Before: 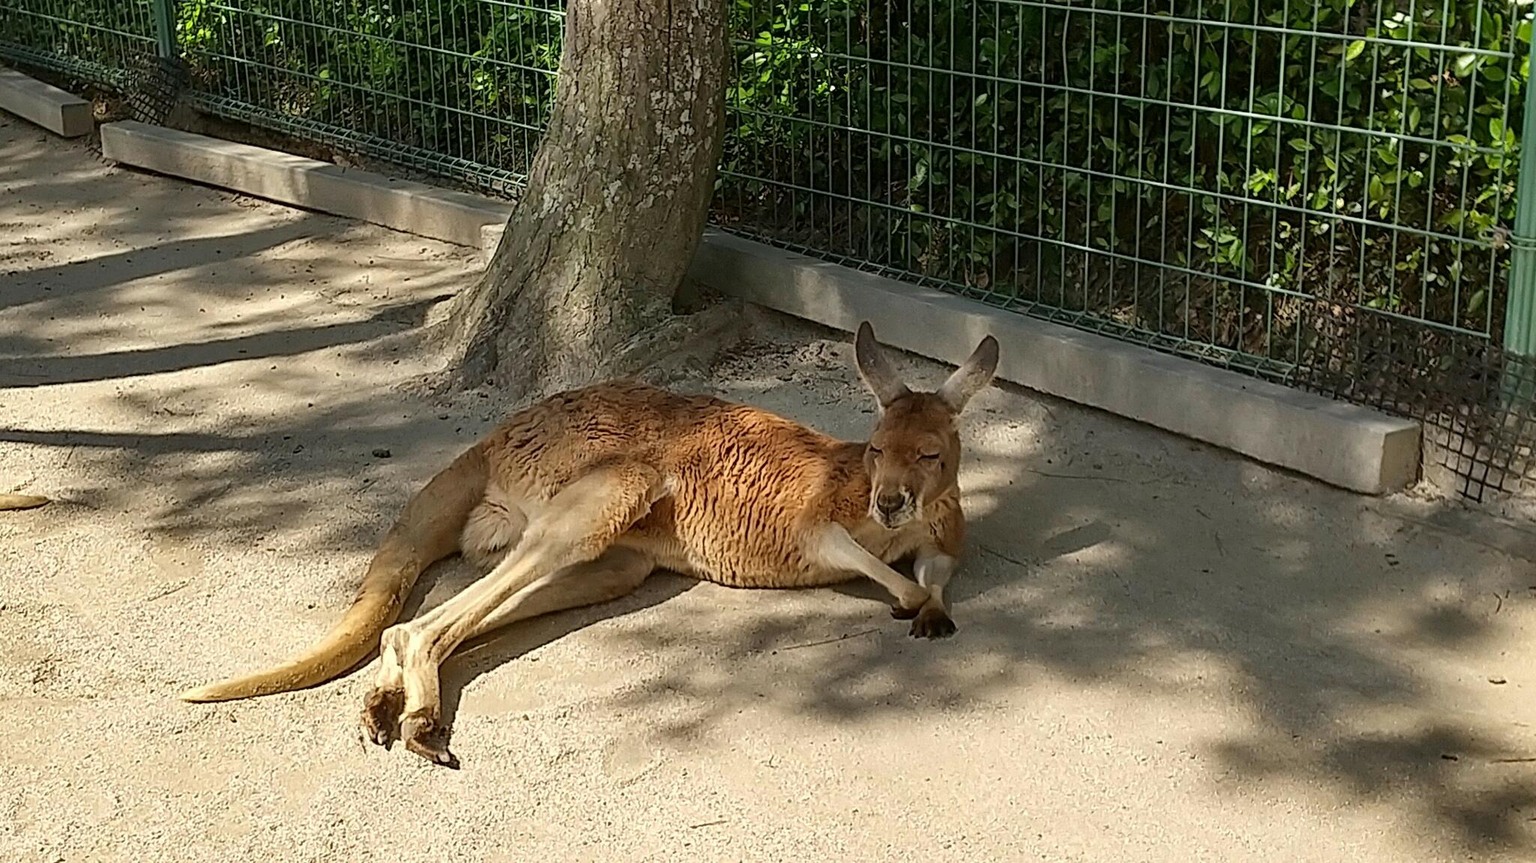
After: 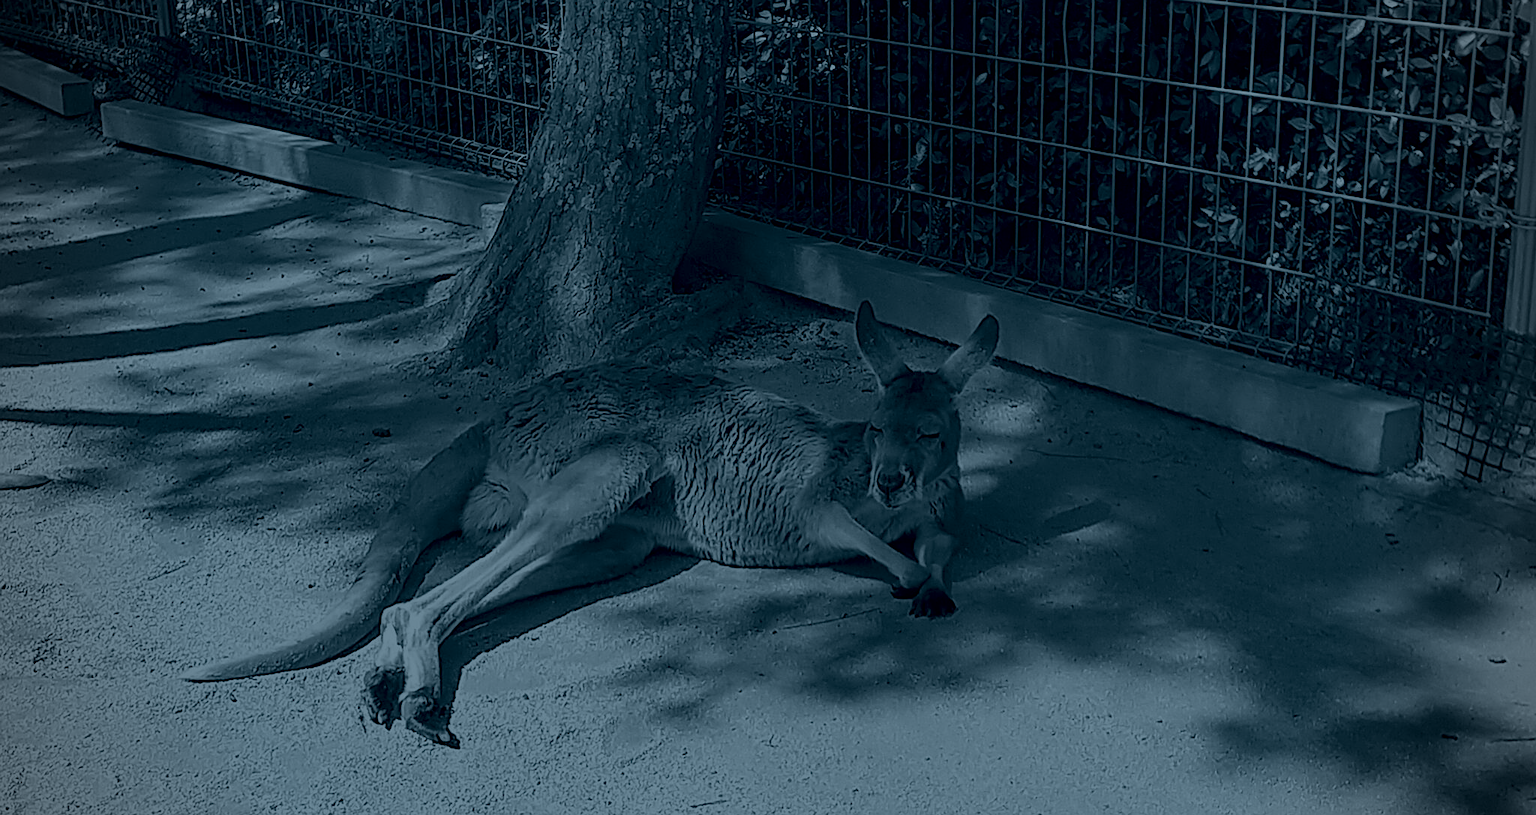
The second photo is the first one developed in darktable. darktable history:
white balance: emerald 1
colorize: hue 194.4°, saturation 29%, source mix 61.75%, lightness 3.98%, version 1
sharpen: radius 1
crop and rotate: top 2.479%, bottom 3.018%
vignetting: fall-off radius 60.92%
